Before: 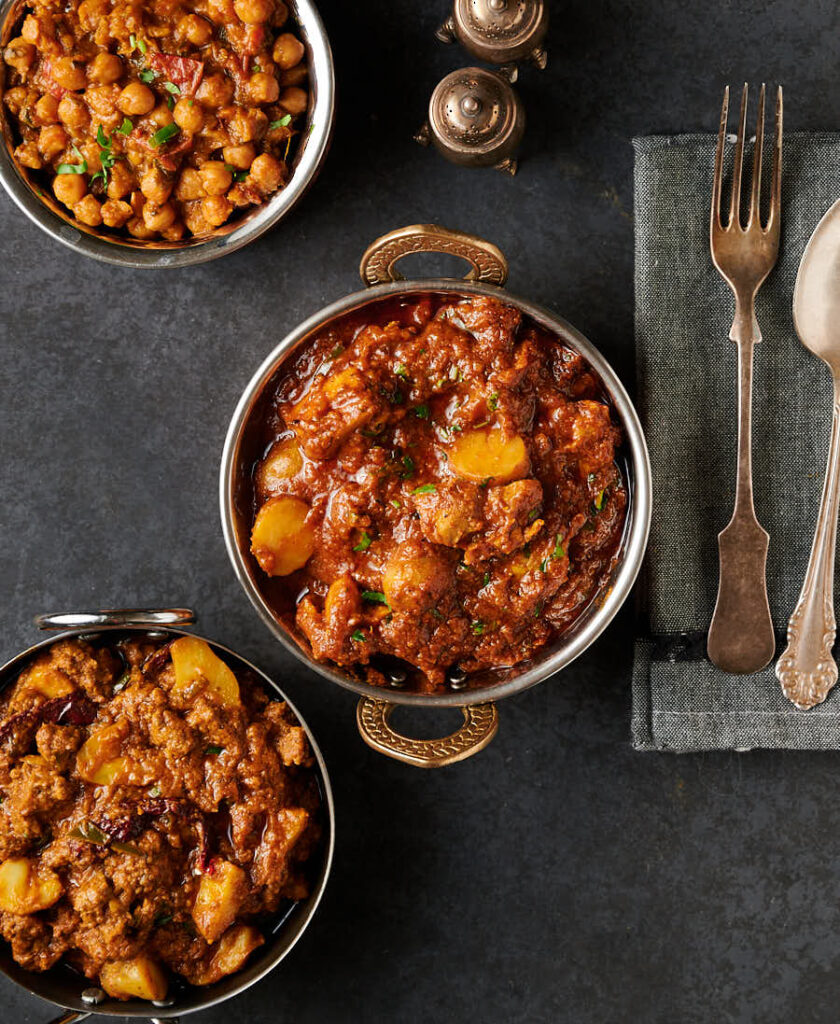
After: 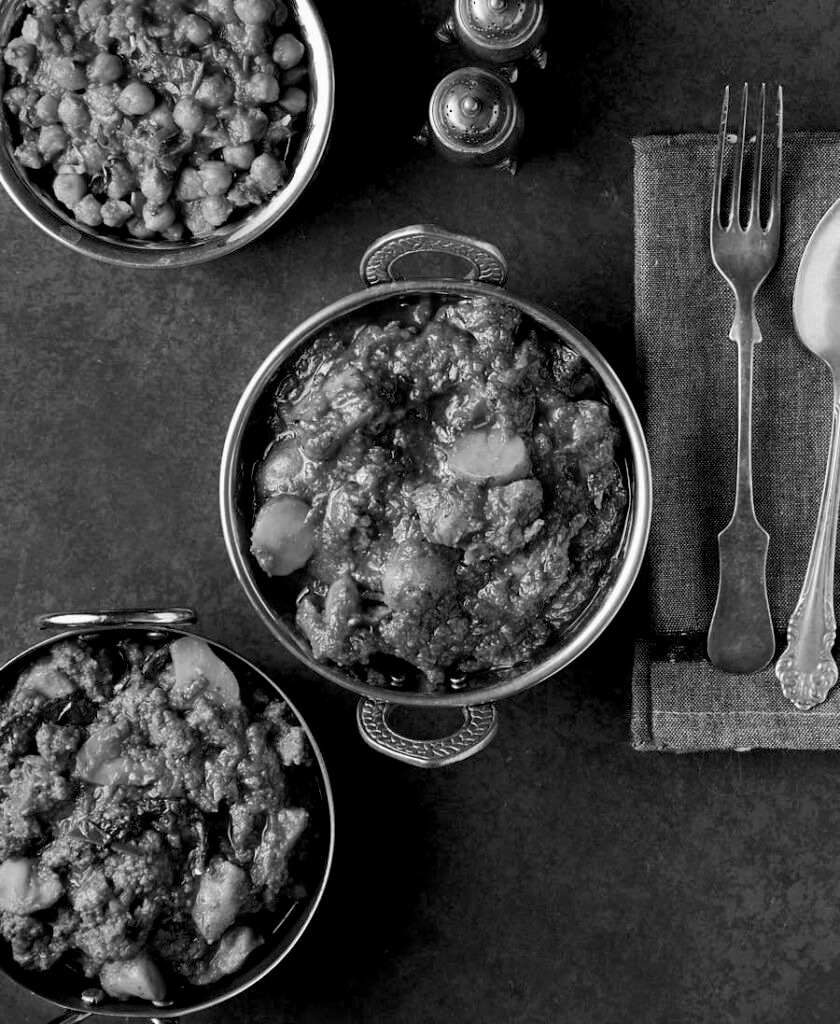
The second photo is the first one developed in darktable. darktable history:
color balance rgb: shadows lift › chroma 2%, shadows lift › hue 217.2°, power › chroma 0.25%, power › hue 60°, highlights gain › chroma 1.5%, highlights gain › hue 309.6°, global offset › luminance -0.5%, perceptual saturation grading › global saturation 15%, global vibrance 20%
white balance: red 0.926, green 1.003, blue 1.133
contrast brightness saturation: saturation -1
